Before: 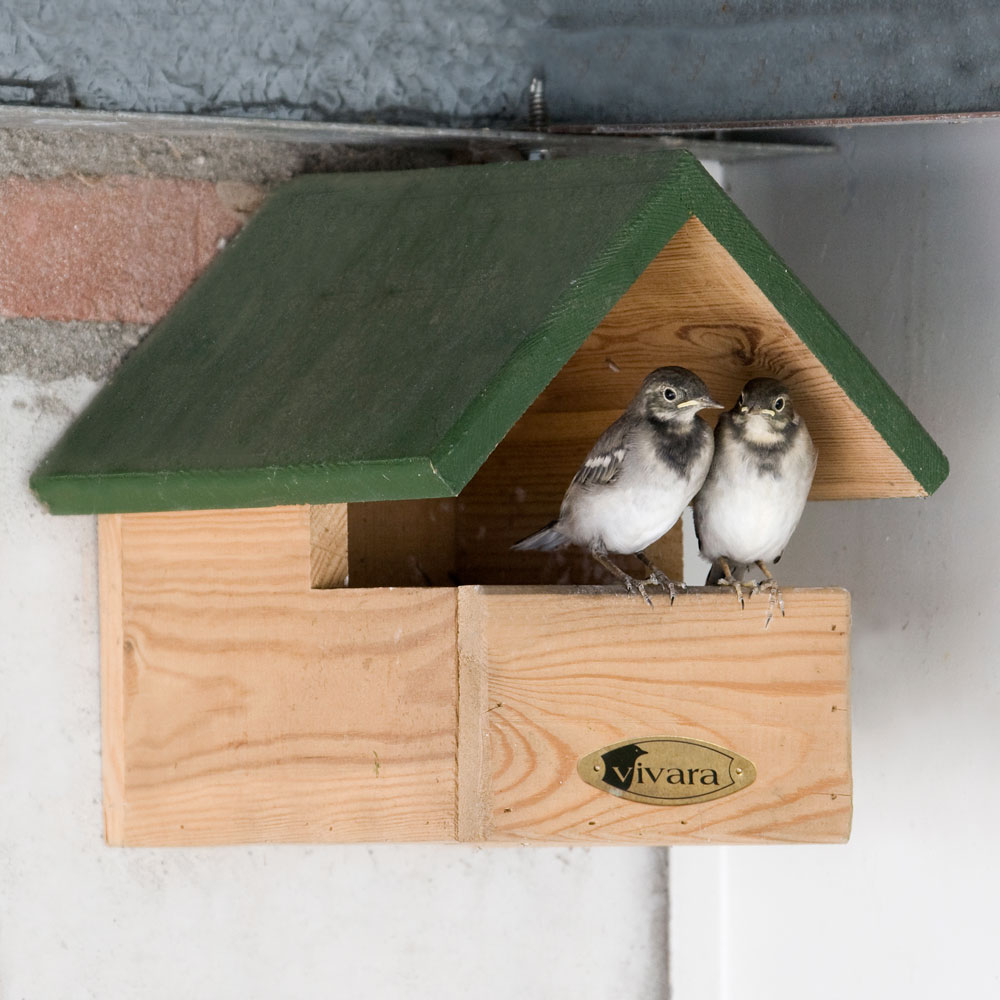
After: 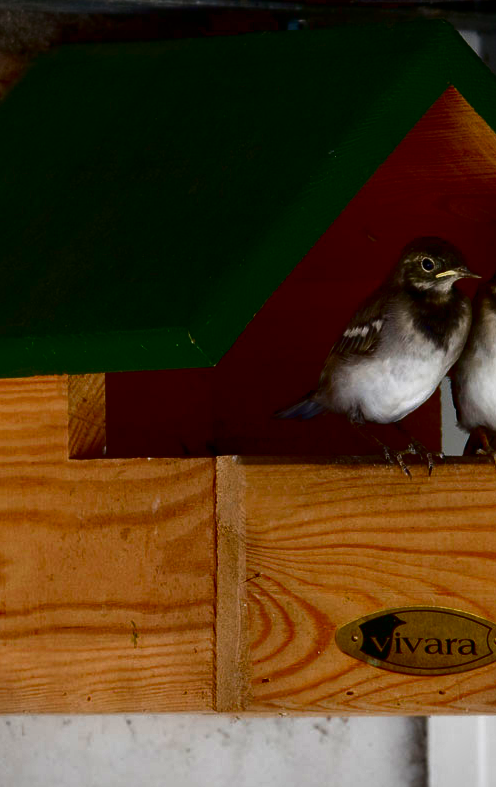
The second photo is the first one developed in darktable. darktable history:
contrast brightness saturation: brightness -0.99, saturation 0.982
crop and rotate: angle 0.014°, left 24.231%, top 13.025%, right 26.059%, bottom 8.244%
vignetting: fall-off start 91.75%
